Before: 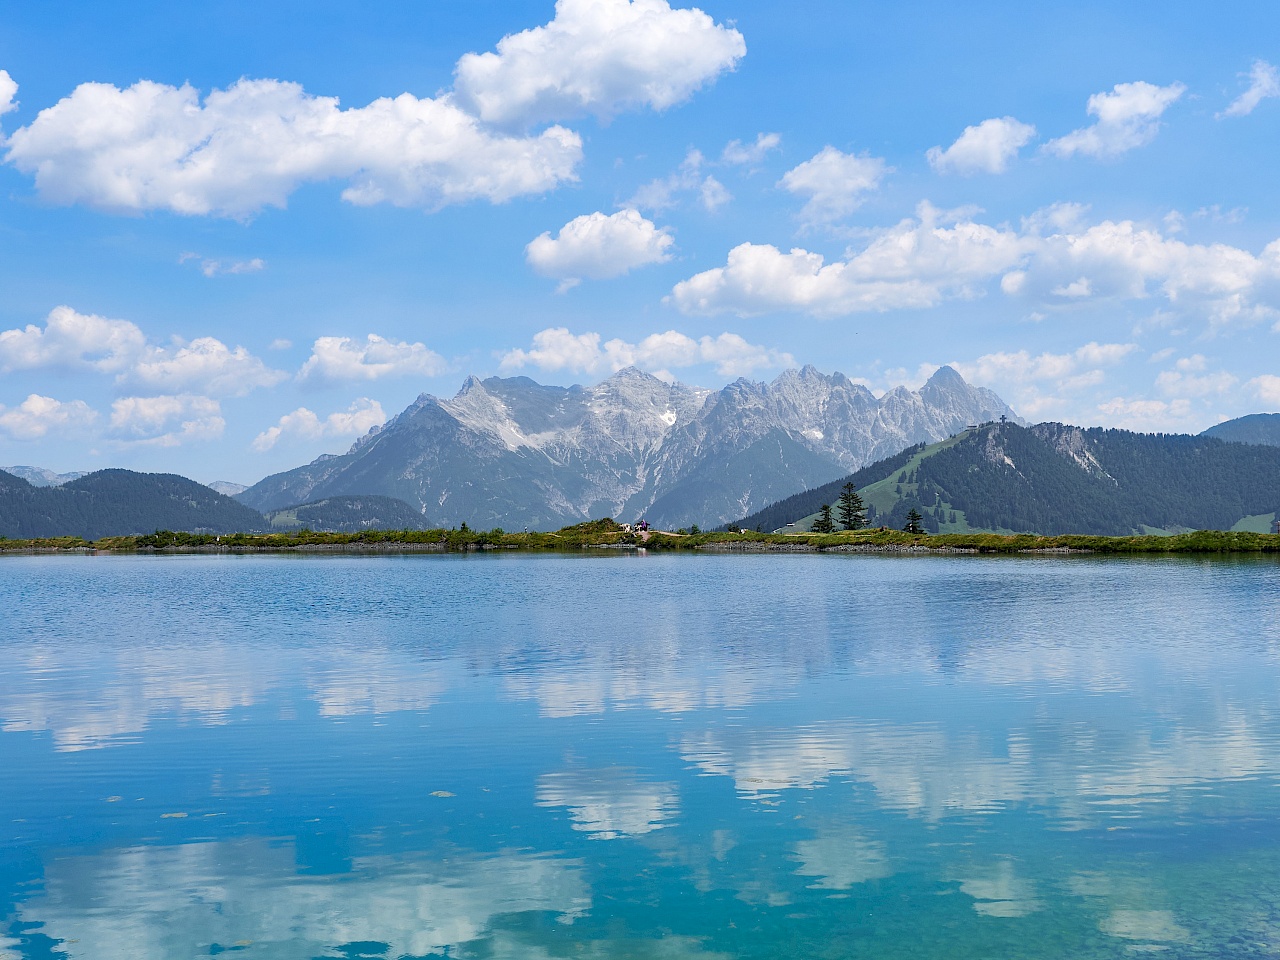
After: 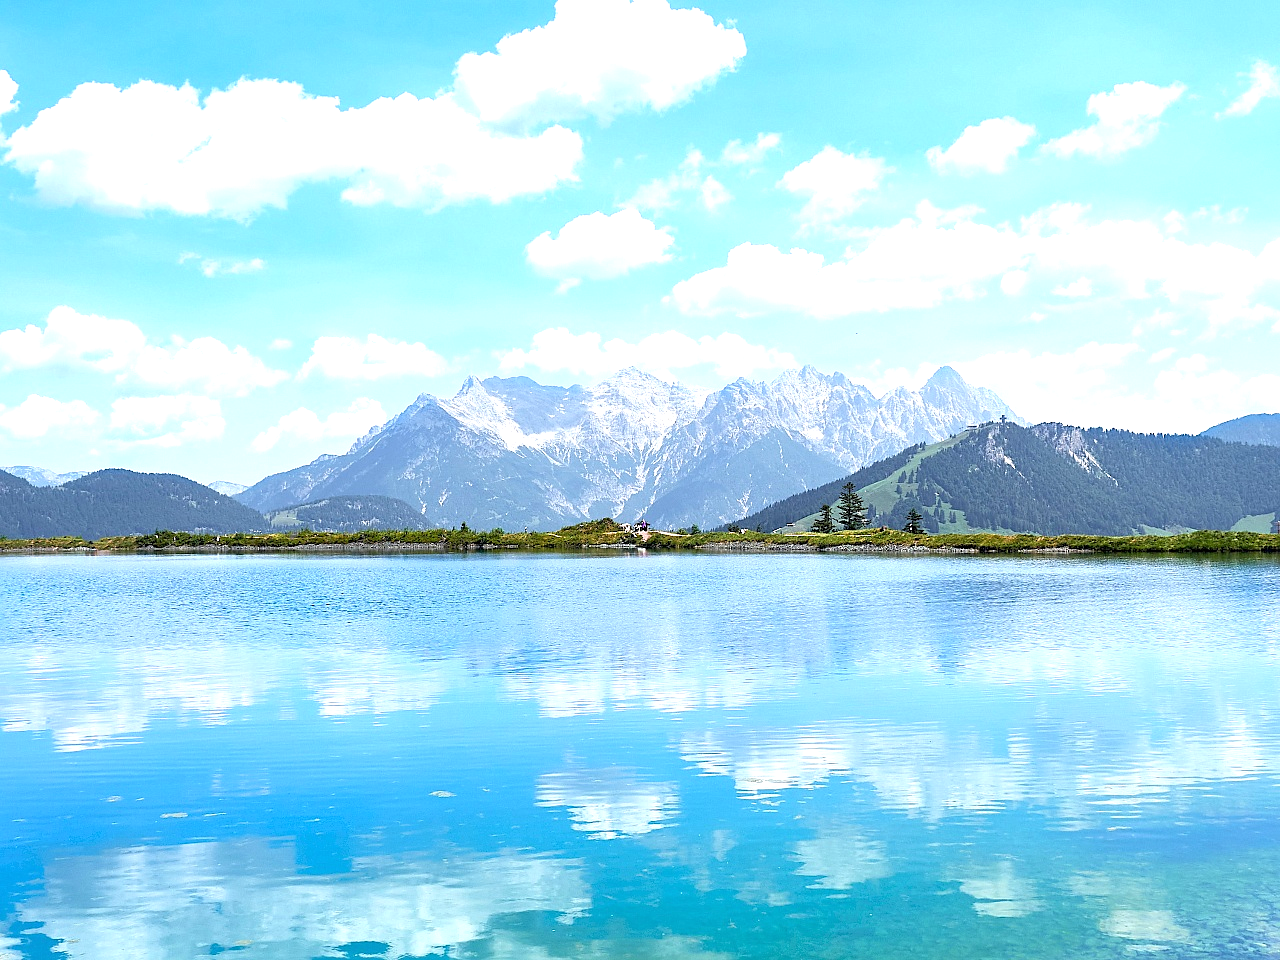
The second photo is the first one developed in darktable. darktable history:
sharpen: radius 1.544, amount 0.373, threshold 1.585
exposure: black level correction 0, exposure 1.107 EV, compensate highlight preservation false
